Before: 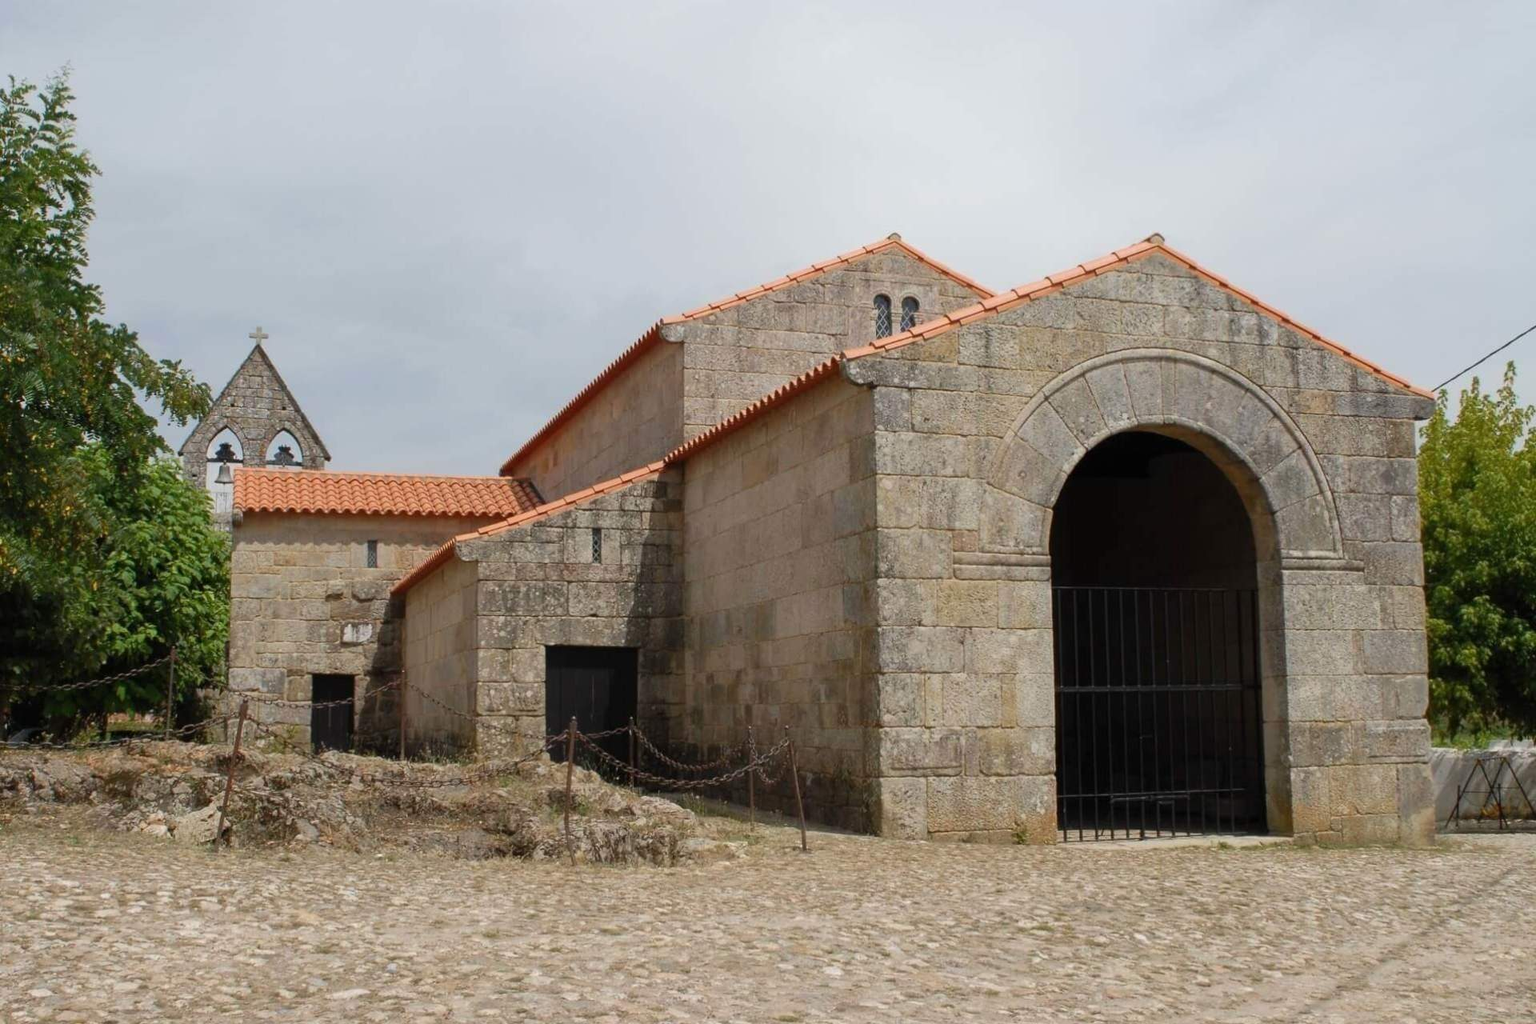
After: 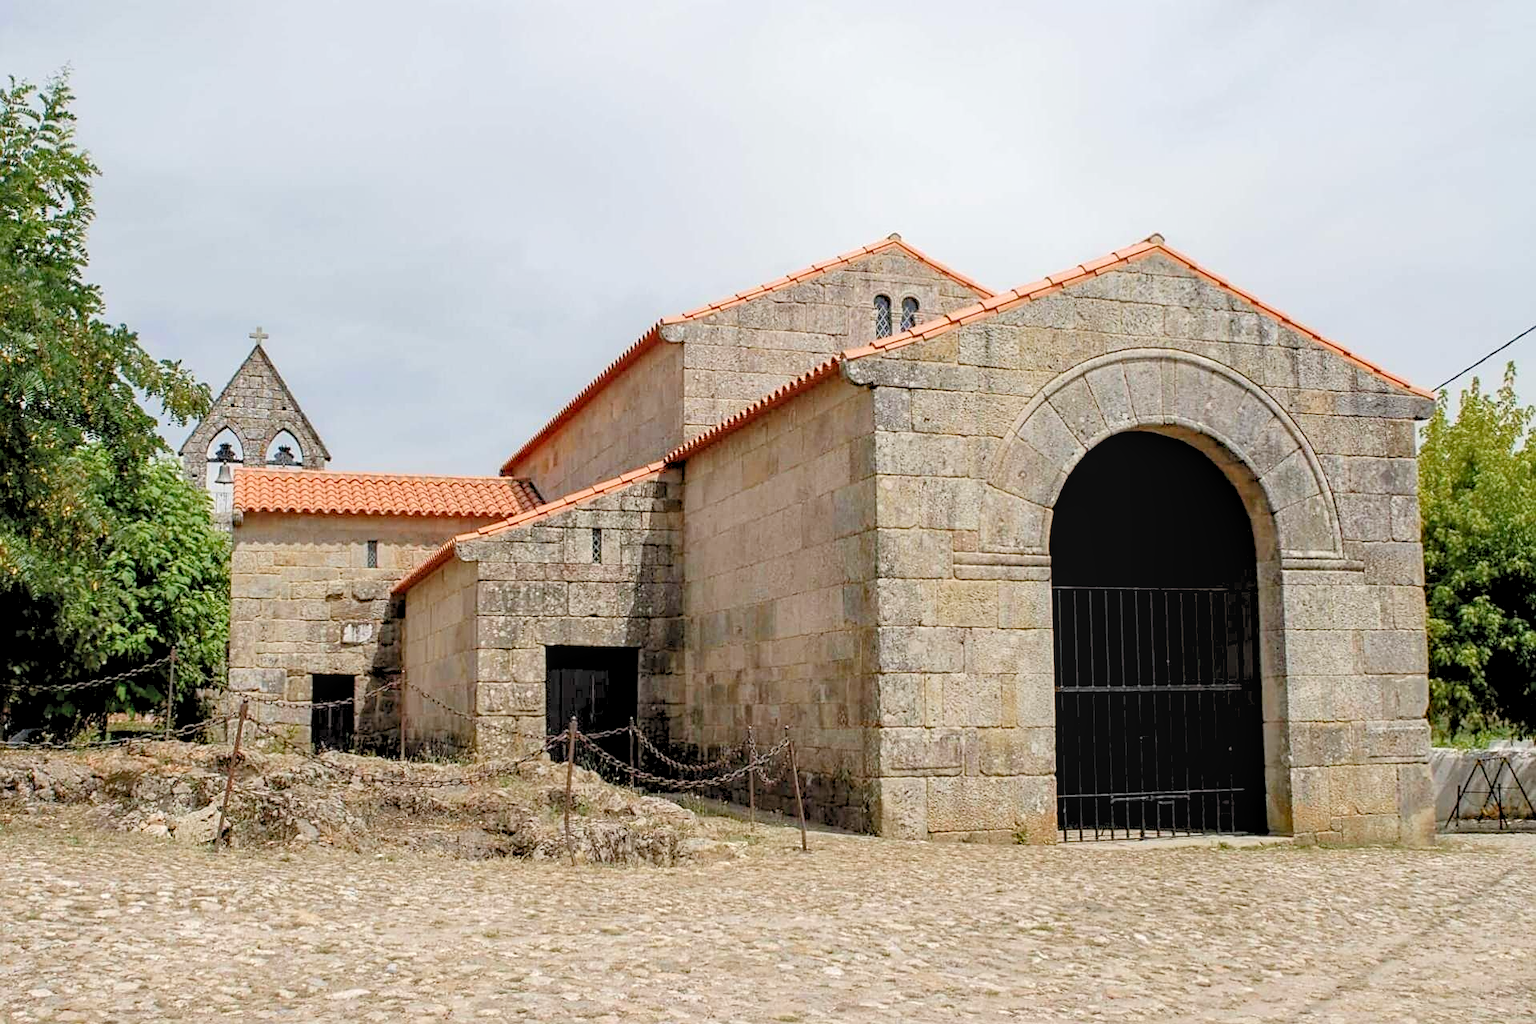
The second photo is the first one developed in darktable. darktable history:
local contrast: on, module defaults
haze removal: compatibility mode true, adaptive false
levels: levels [0.072, 0.414, 0.976]
sharpen: on, module defaults
contrast brightness saturation: saturation -0.169
